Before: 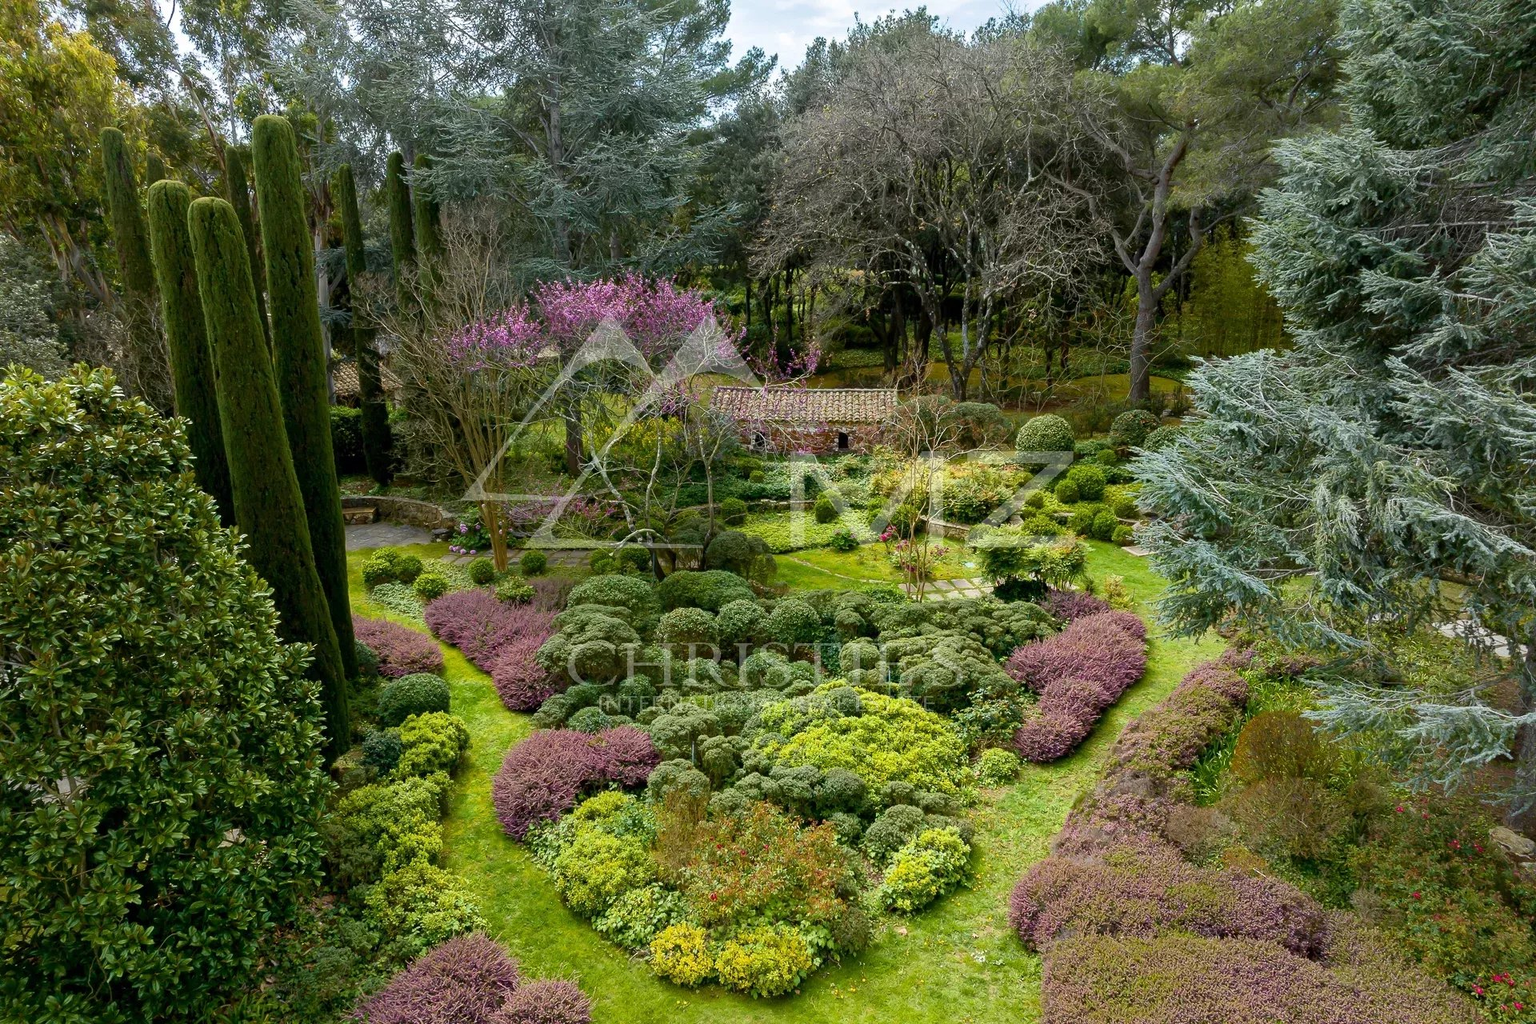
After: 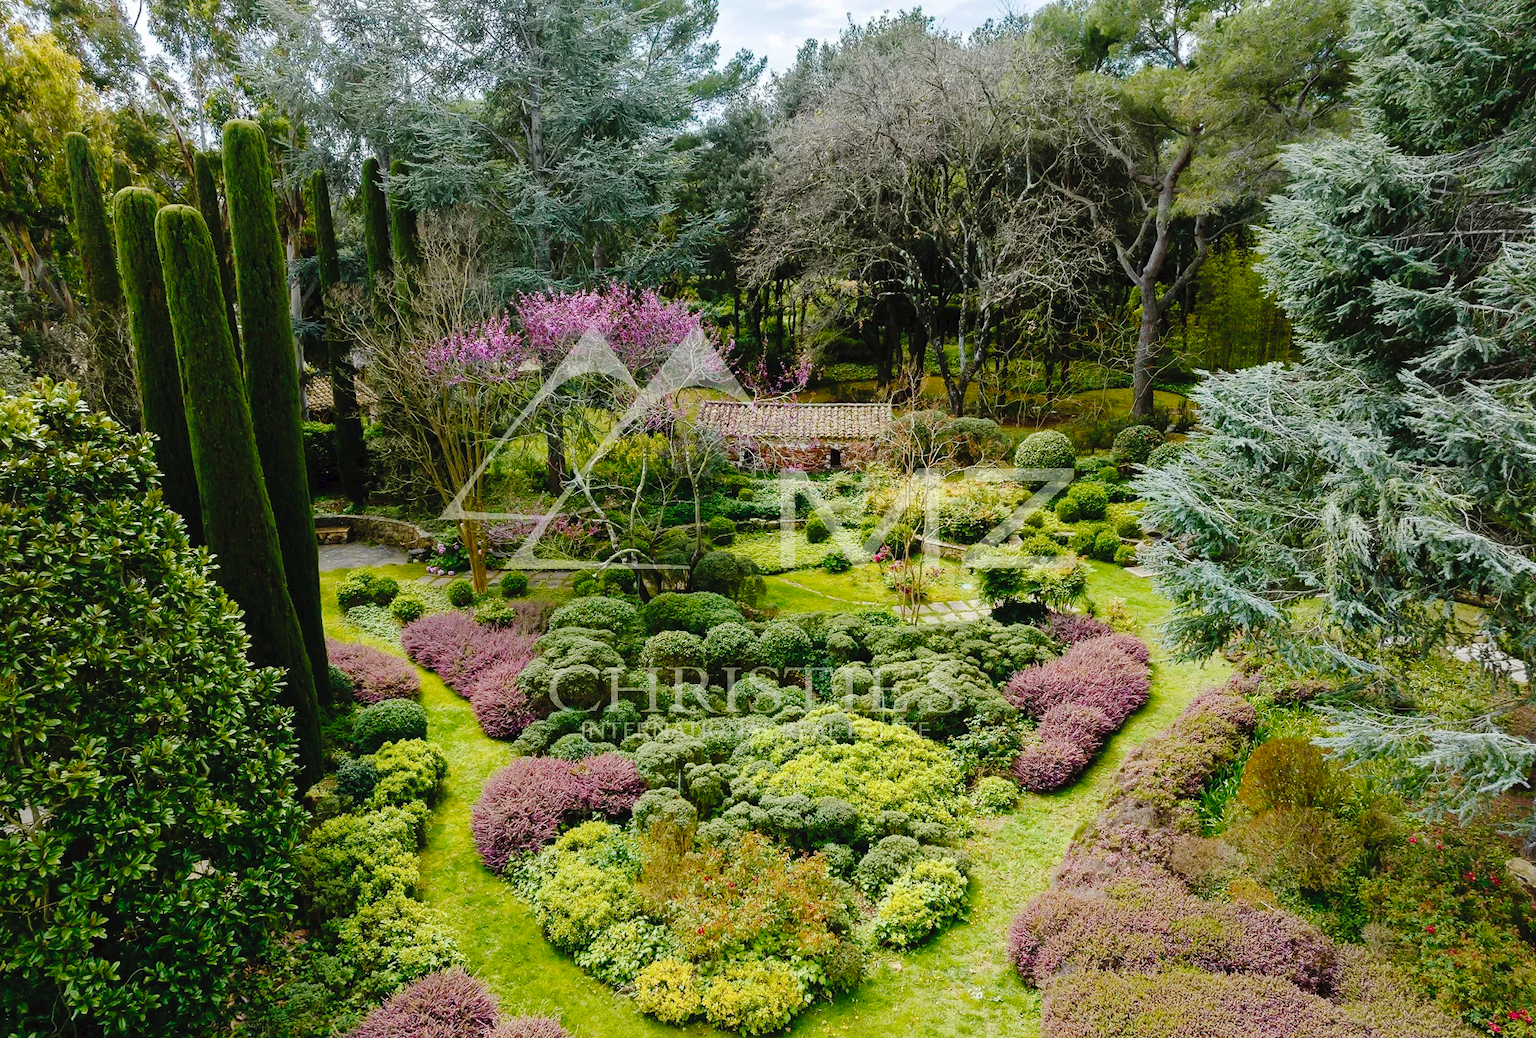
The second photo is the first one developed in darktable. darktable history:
crop and rotate: left 2.536%, right 1.107%, bottom 2.246%
tone curve: curves: ch0 [(0, 0) (0.003, 0.031) (0.011, 0.033) (0.025, 0.038) (0.044, 0.049) (0.069, 0.059) (0.1, 0.071) (0.136, 0.093) (0.177, 0.142) (0.224, 0.204) (0.277, 0.292) (0.335, 0.387) (0.399, 0.484) (0.468, 0.567) (0.543, 0.643) (0.623, 0.712) (0.709, 0.776) (0.801, 0.837) (0.898, 0.903) (1, 1)], preserve colors none
